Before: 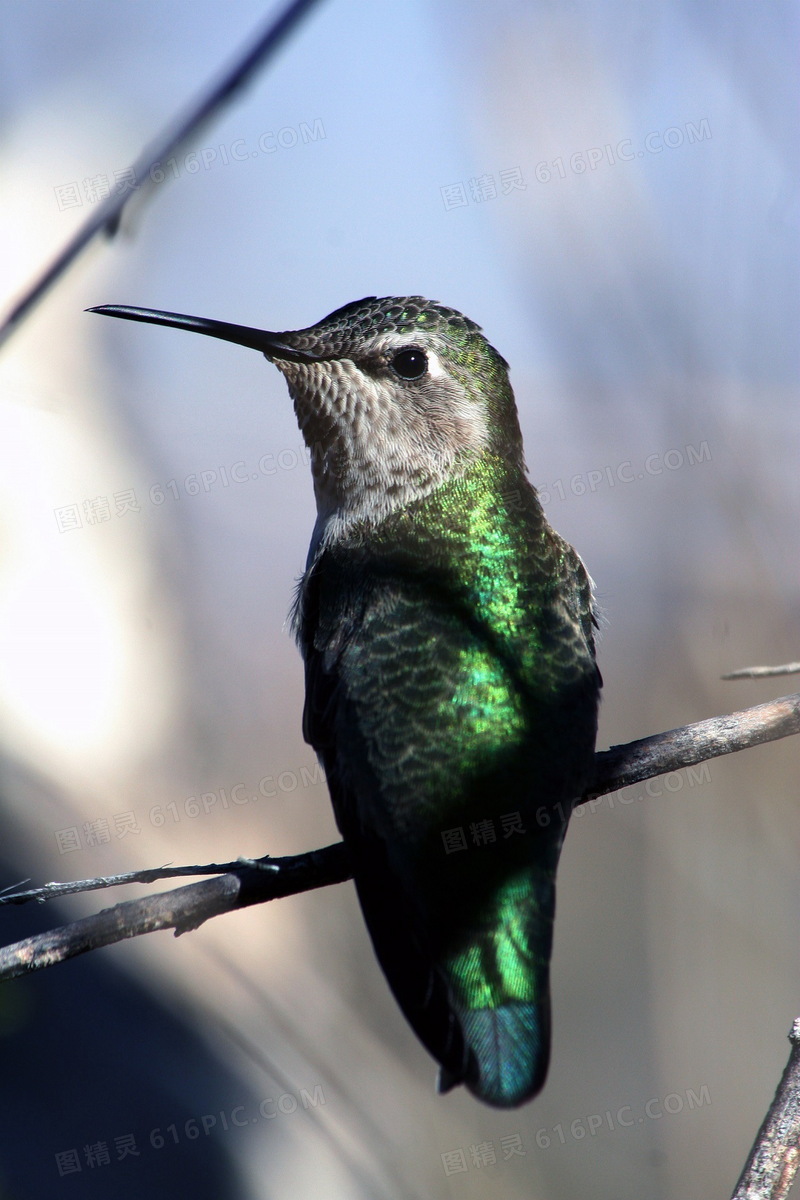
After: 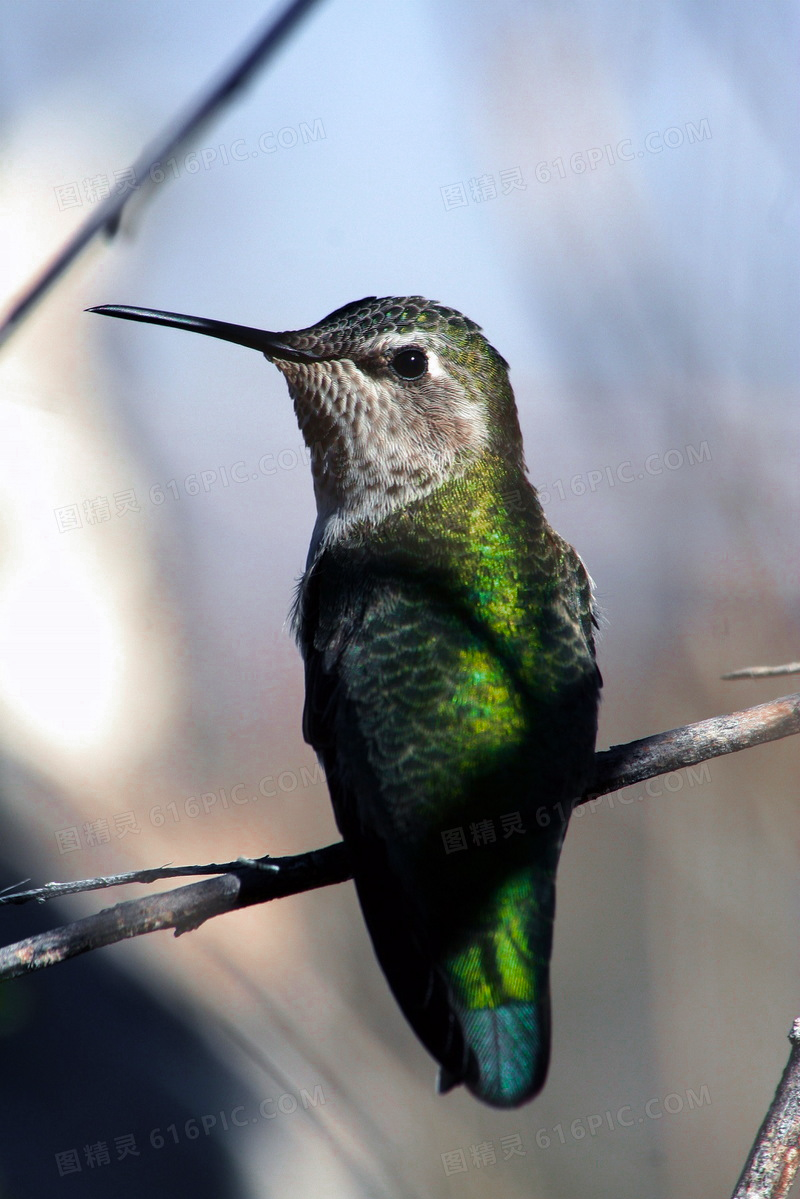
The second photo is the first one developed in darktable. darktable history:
velvia: on, module defaults
color zones: curves: ch0 [(0, 0.299) (0.25, 0.383) (0.456, 0.352) (0.736, 0.571)]; ch1 [(0, 0.63) (0.151, 0.568) (0.254, 0.416) (0.47, 0.558) (0.732, 0.37) (0.909, 0.492)]; ch2 [(0.004, 0.604) (0.158, 0.443) (0.257, 0.403) (0.761, 0.468)]
crop: bottom 0.071%
